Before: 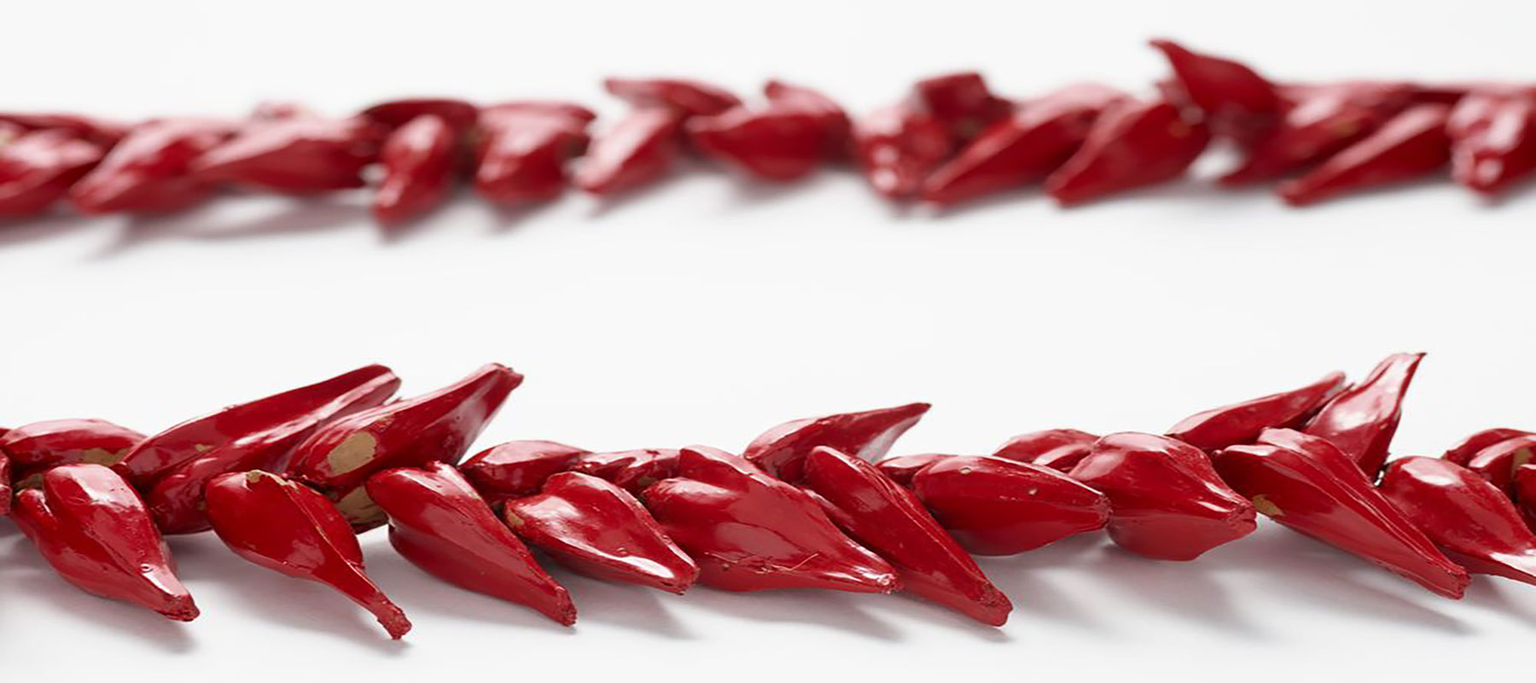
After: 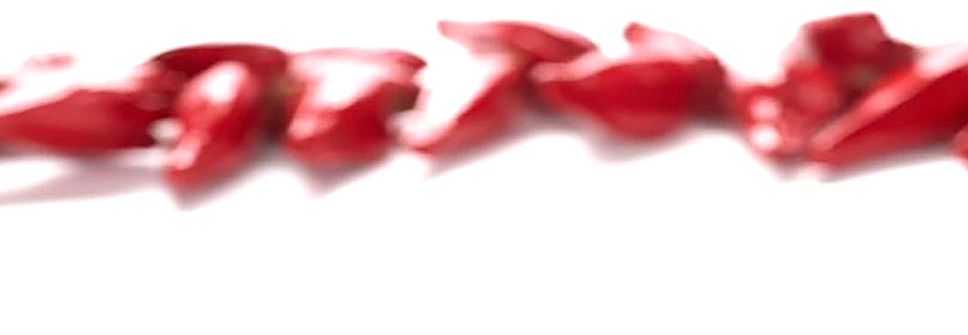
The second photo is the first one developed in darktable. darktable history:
crop: left 15.165%, top 9.149%, right 31.012%, bottom 48.892%
sharpen: on, module defaults
exposure: black level correction 0, exposure 0.951 EV, compensate highlight preservation false
